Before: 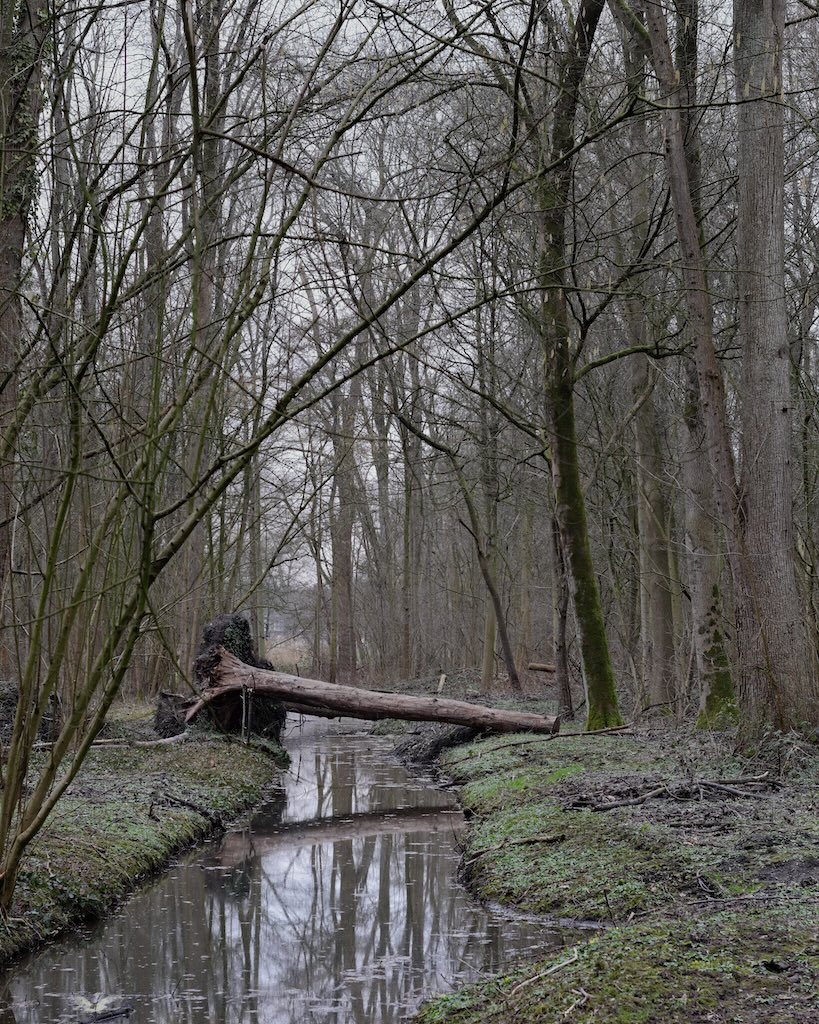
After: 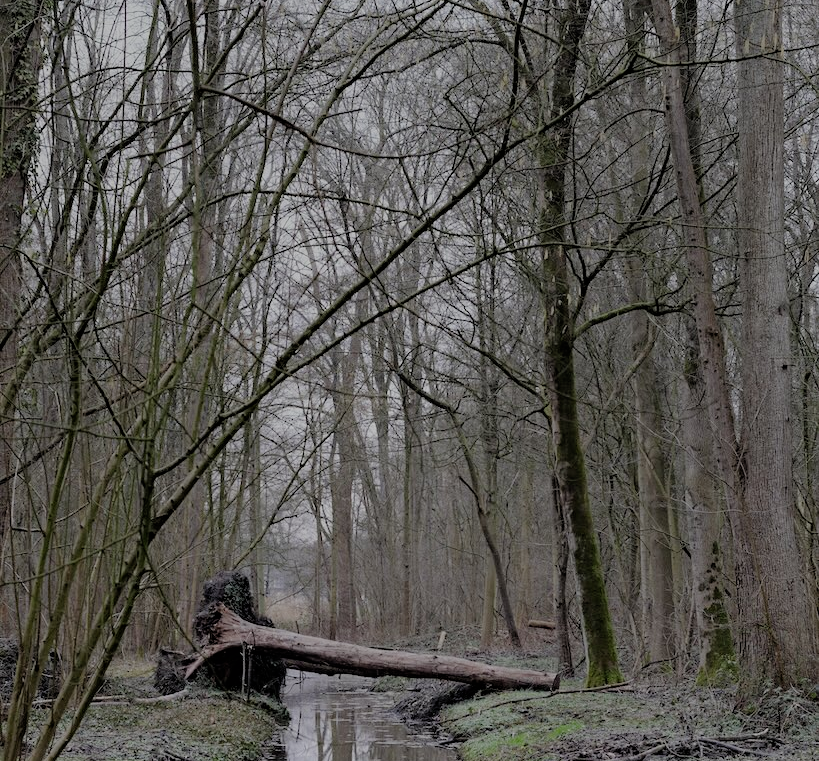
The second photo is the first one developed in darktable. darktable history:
crop: top 4.209%, bottom 21.462%
filmic rgb: black relative exposure -6.58 EV, white relative exposure 4.7 EV, hardness 3.16, contrast 0.801, iterations of high-quality reconstruction 10
